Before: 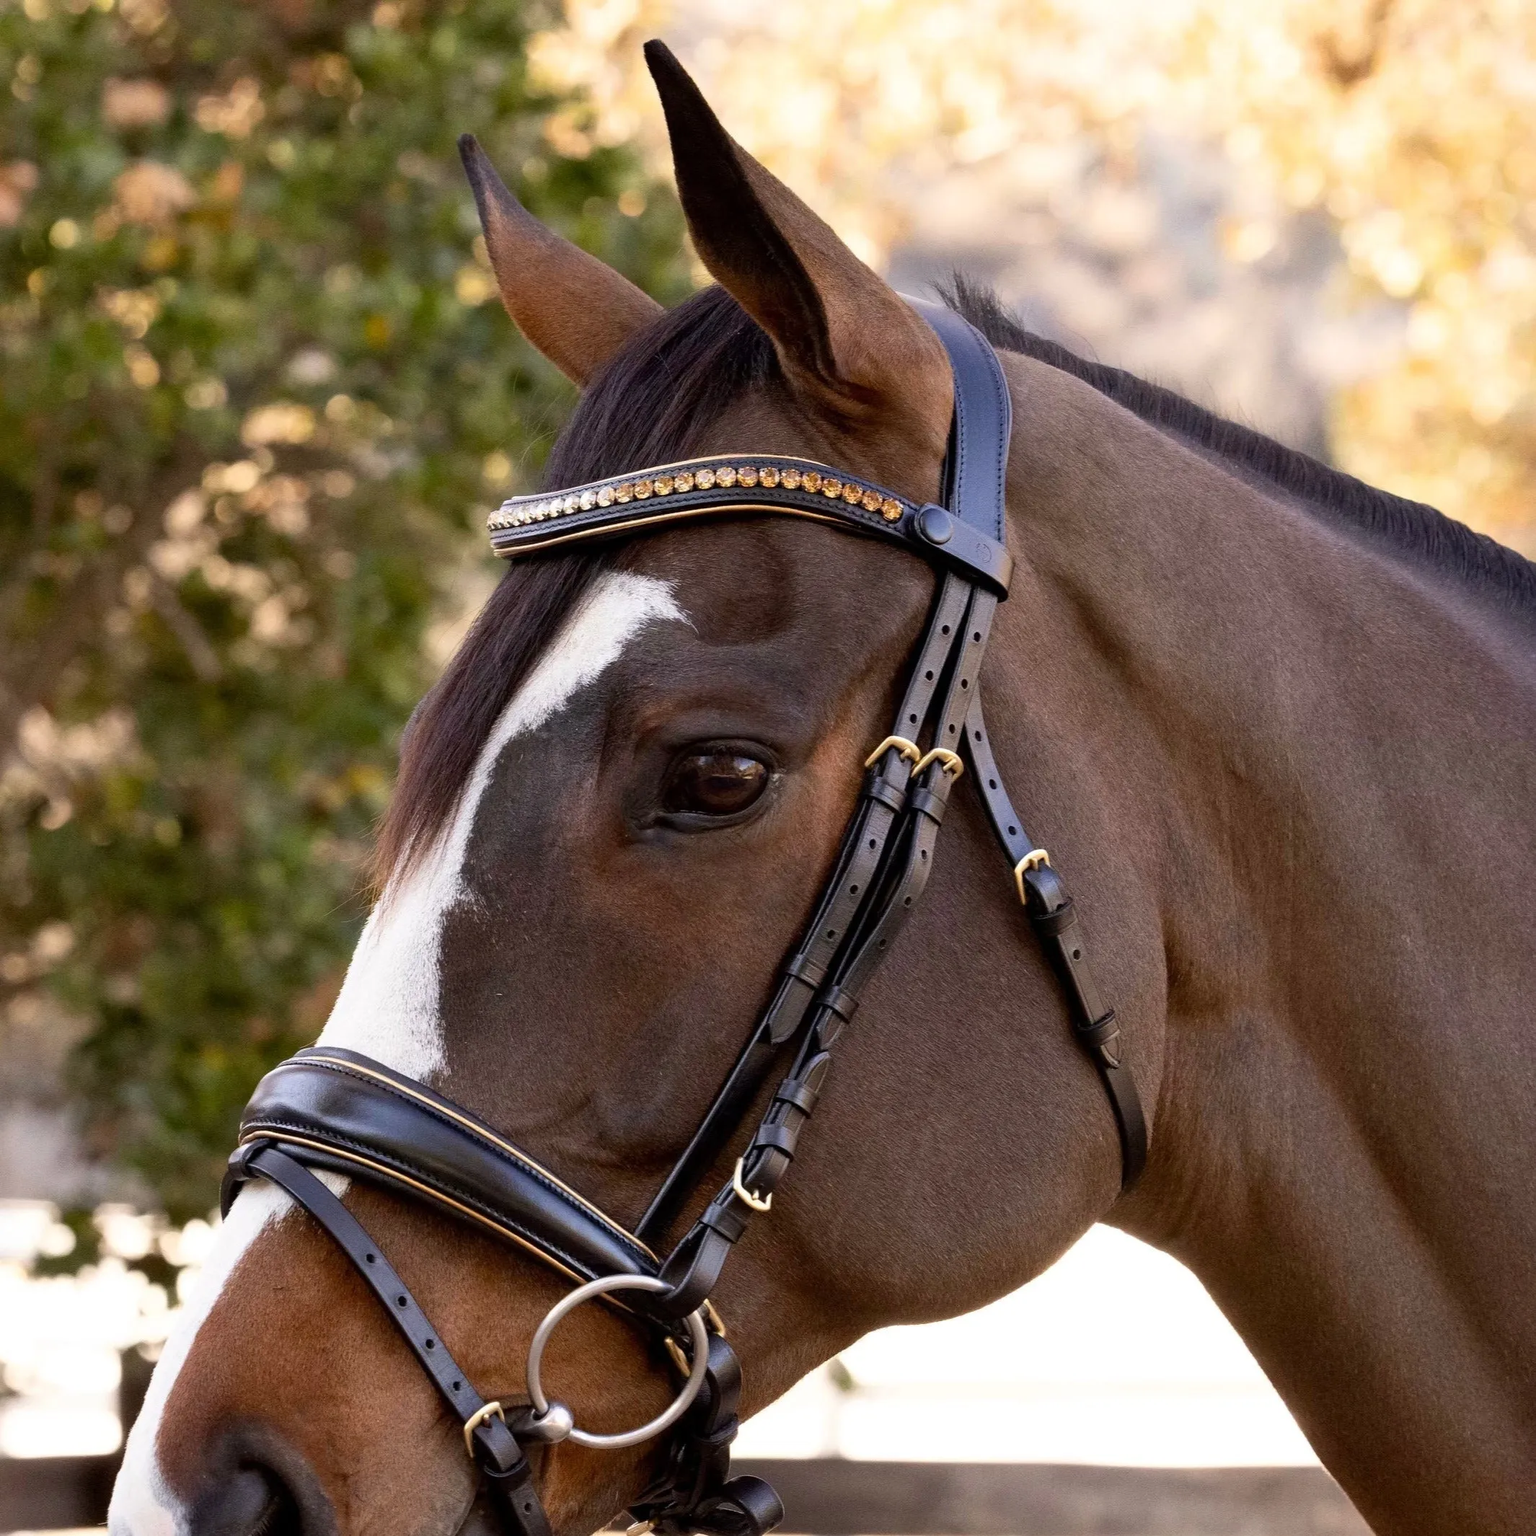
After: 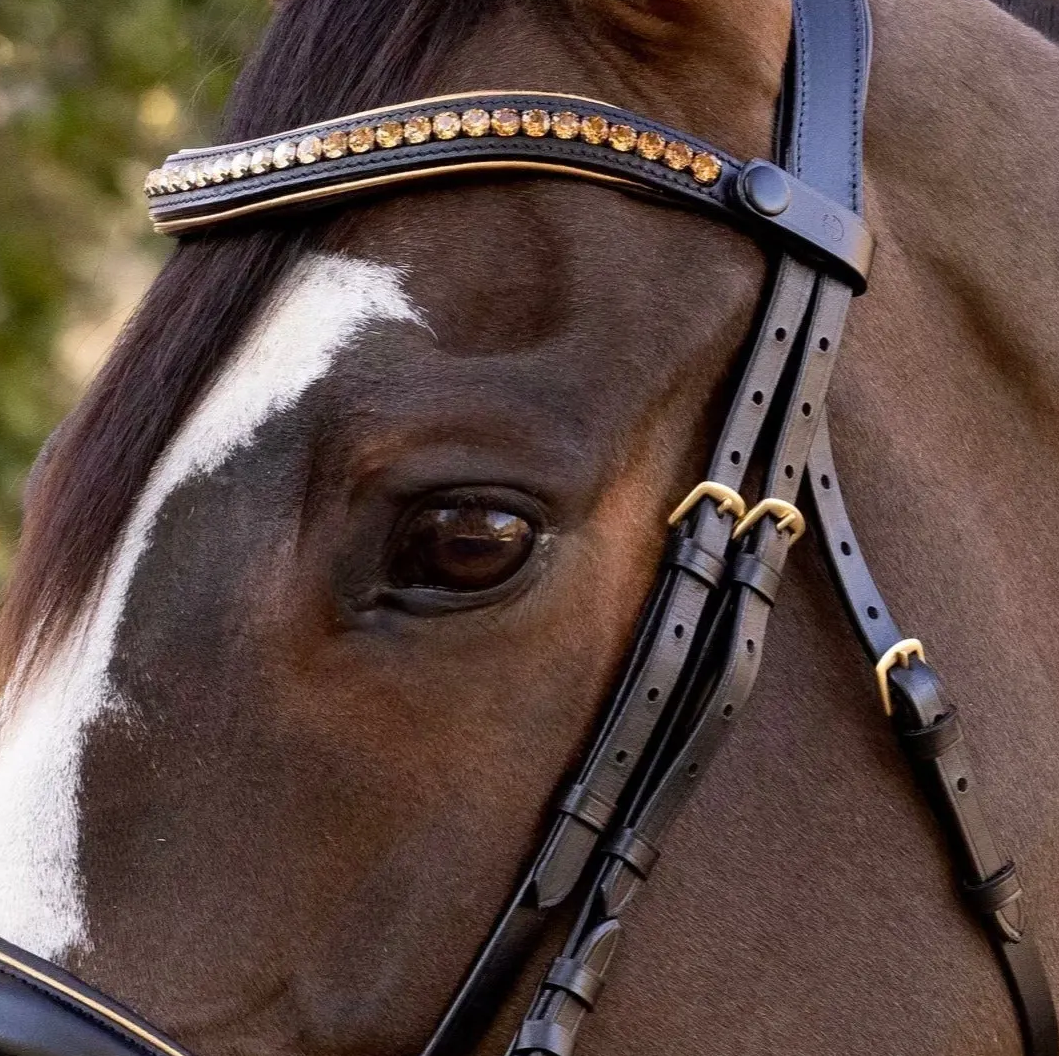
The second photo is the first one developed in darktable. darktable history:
crop: left 24.968%, top 25.331%, right 25.304%, bottom 25.051%
